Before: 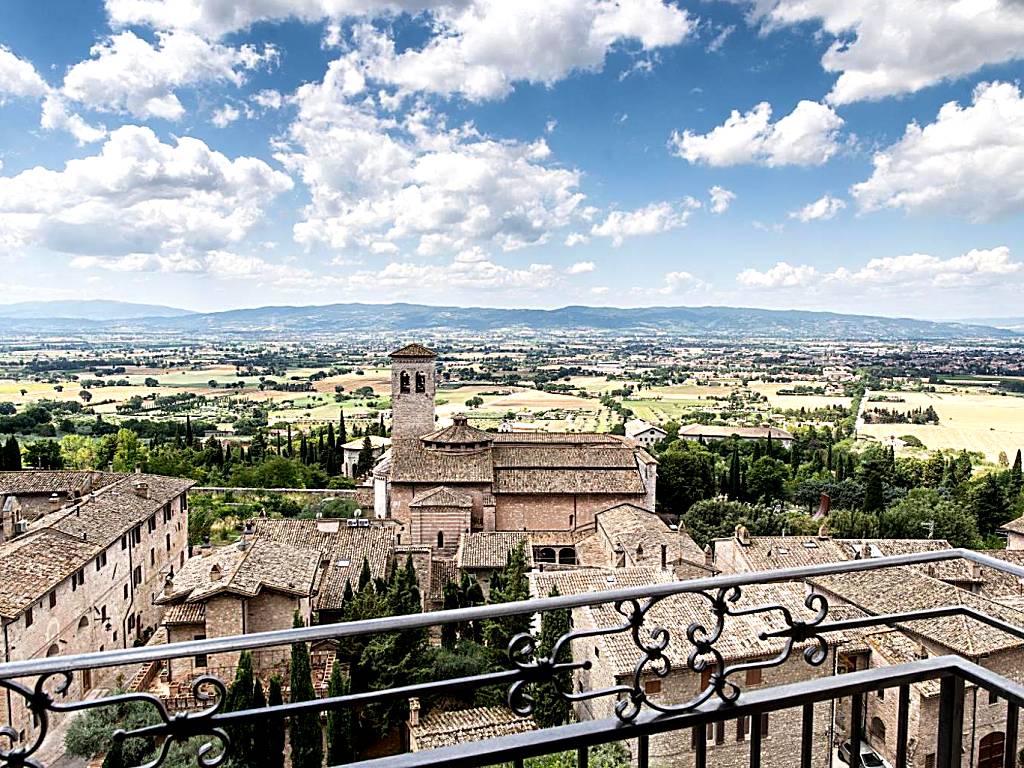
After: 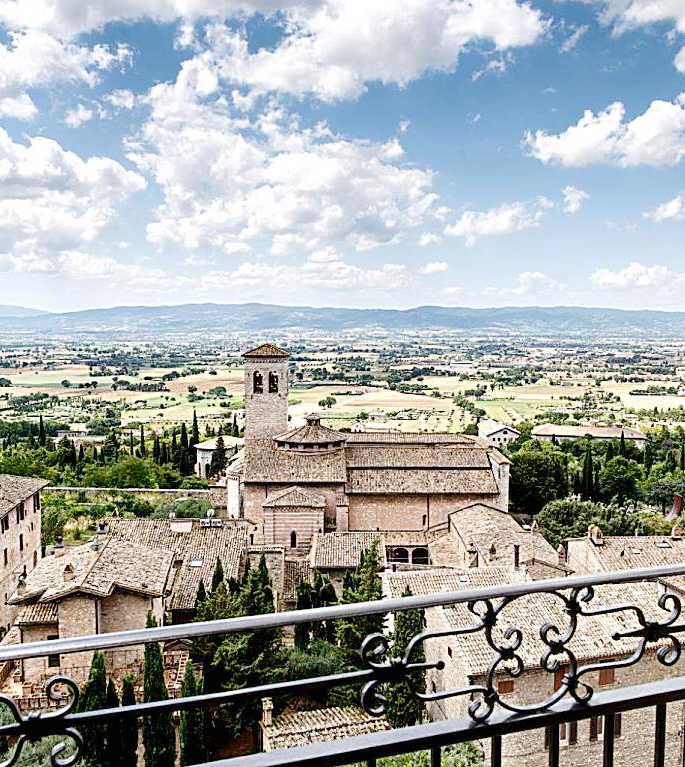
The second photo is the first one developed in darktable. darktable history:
crop and rotate: left 14.441%, right 18.6%
base curve: curves: ch0 [(0, 0) (0.158, 0.273) (0.879, 0.895) (1, 1)], preserve colors none
